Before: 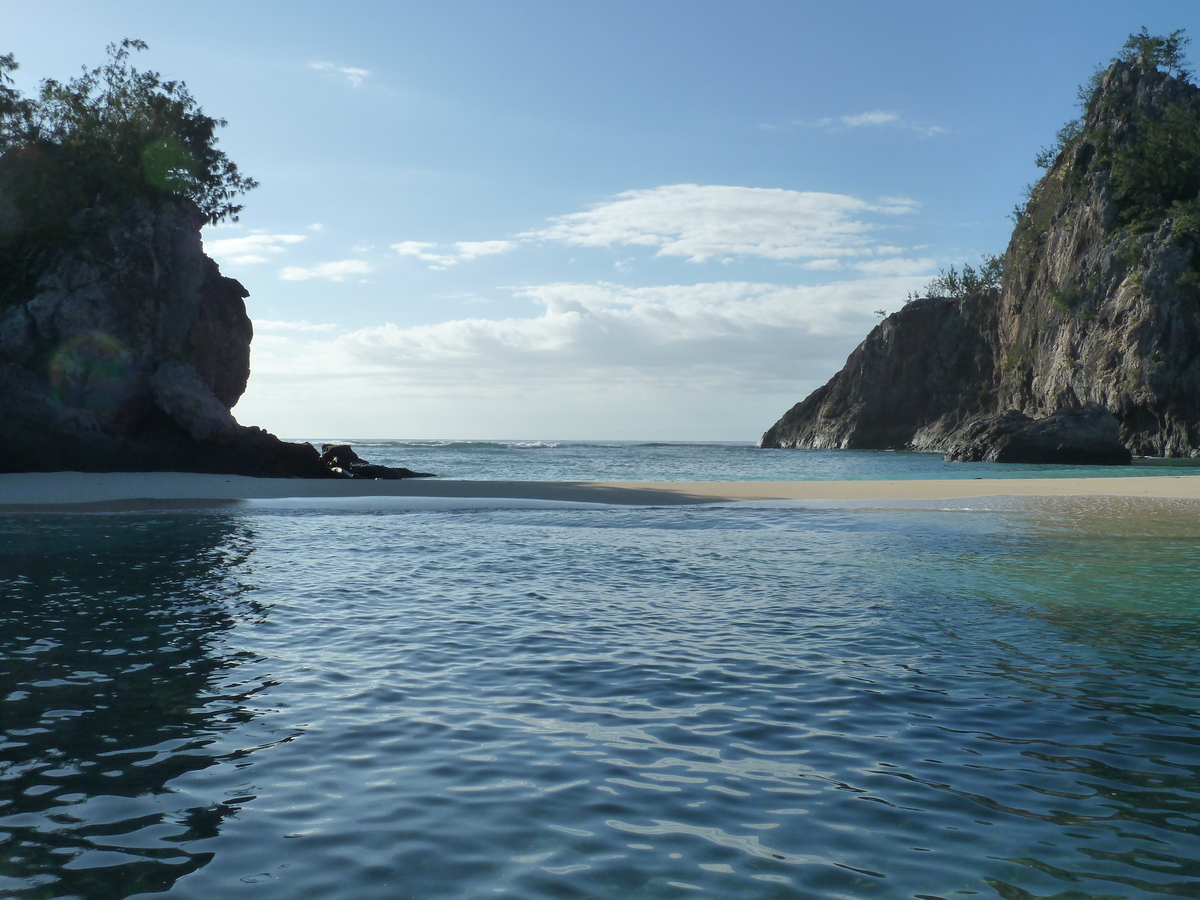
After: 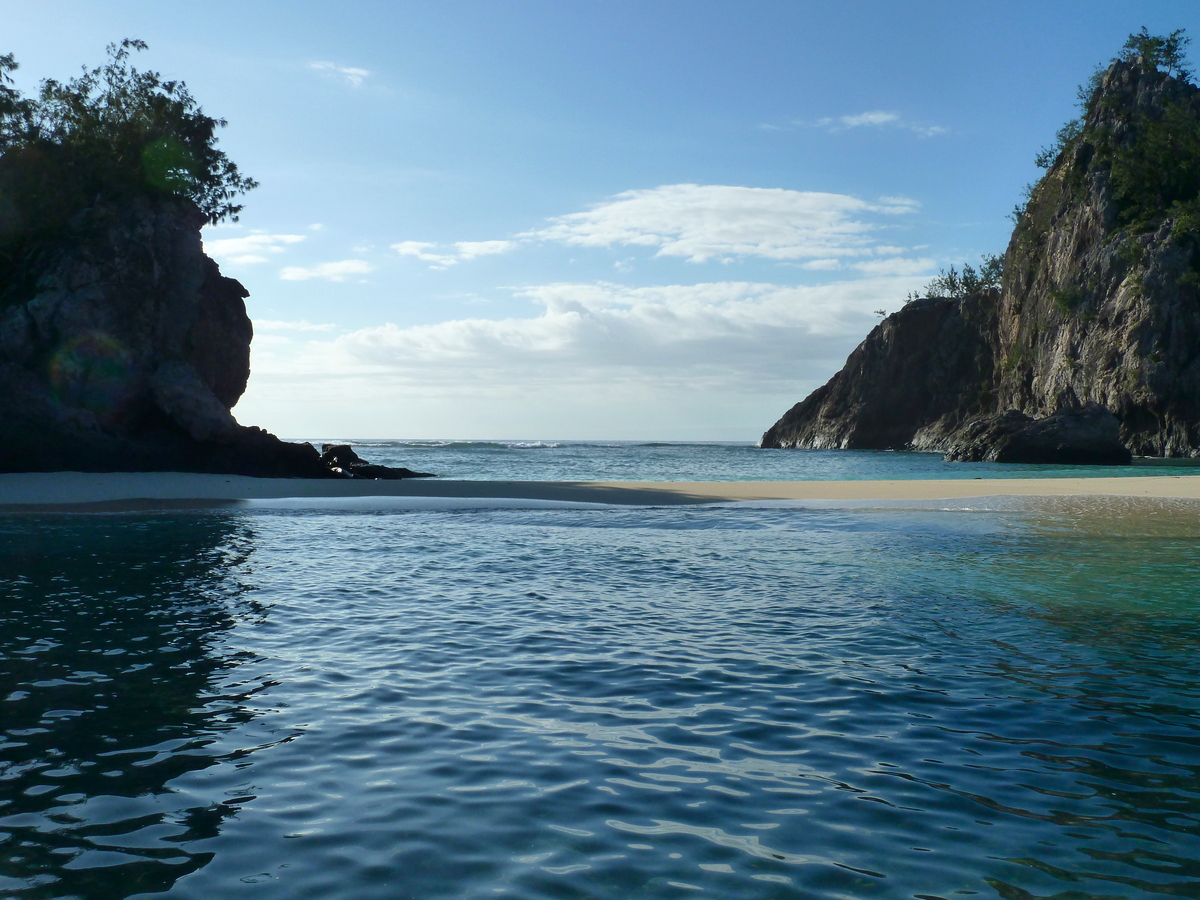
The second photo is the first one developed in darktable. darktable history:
contrast brightness saturation: contrast 0.134, brightness -0.054, saturation 0.16
